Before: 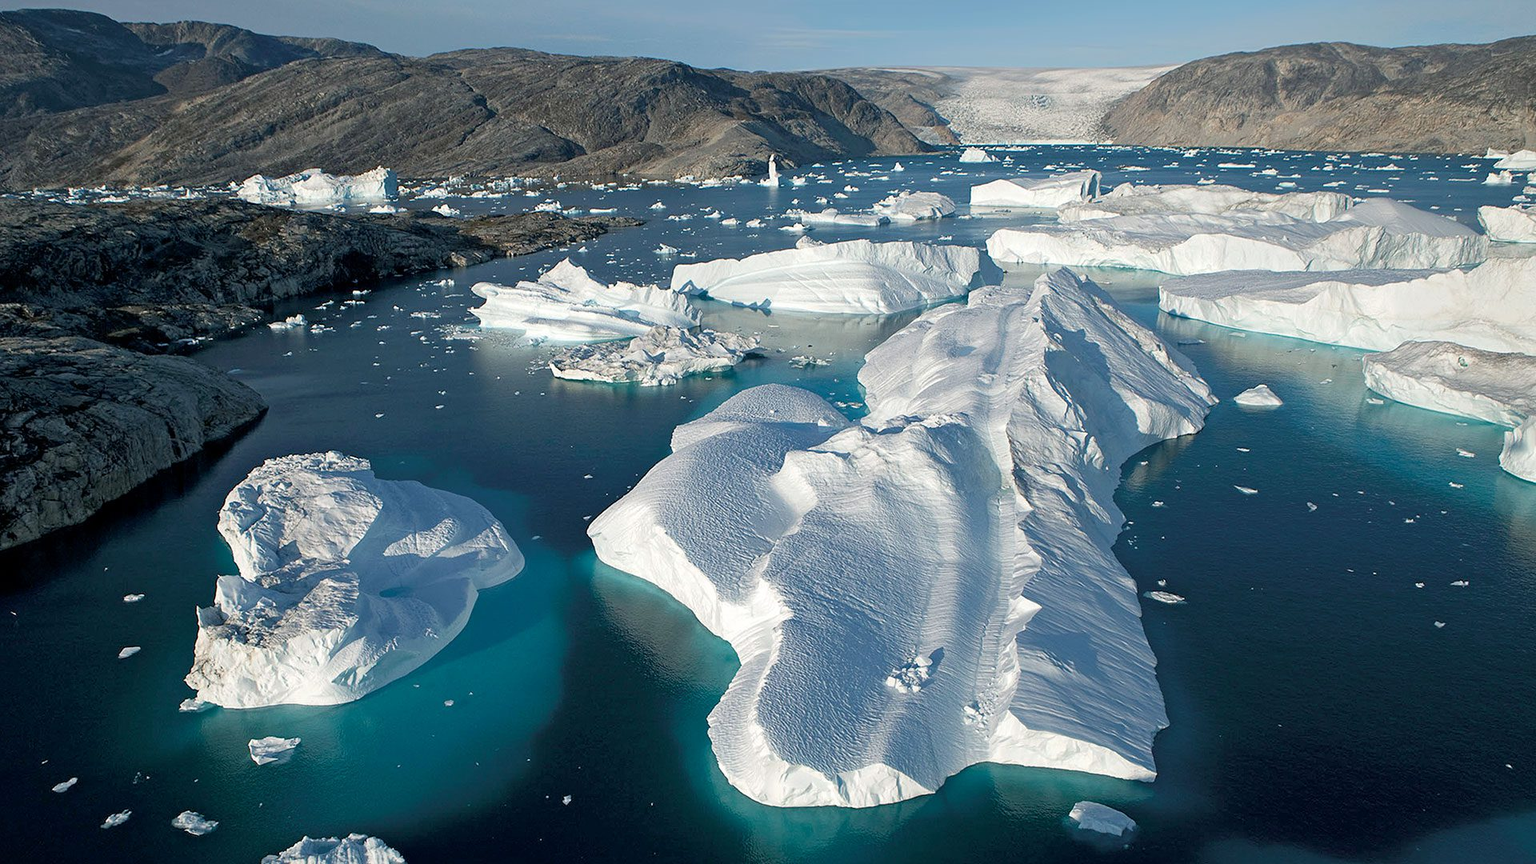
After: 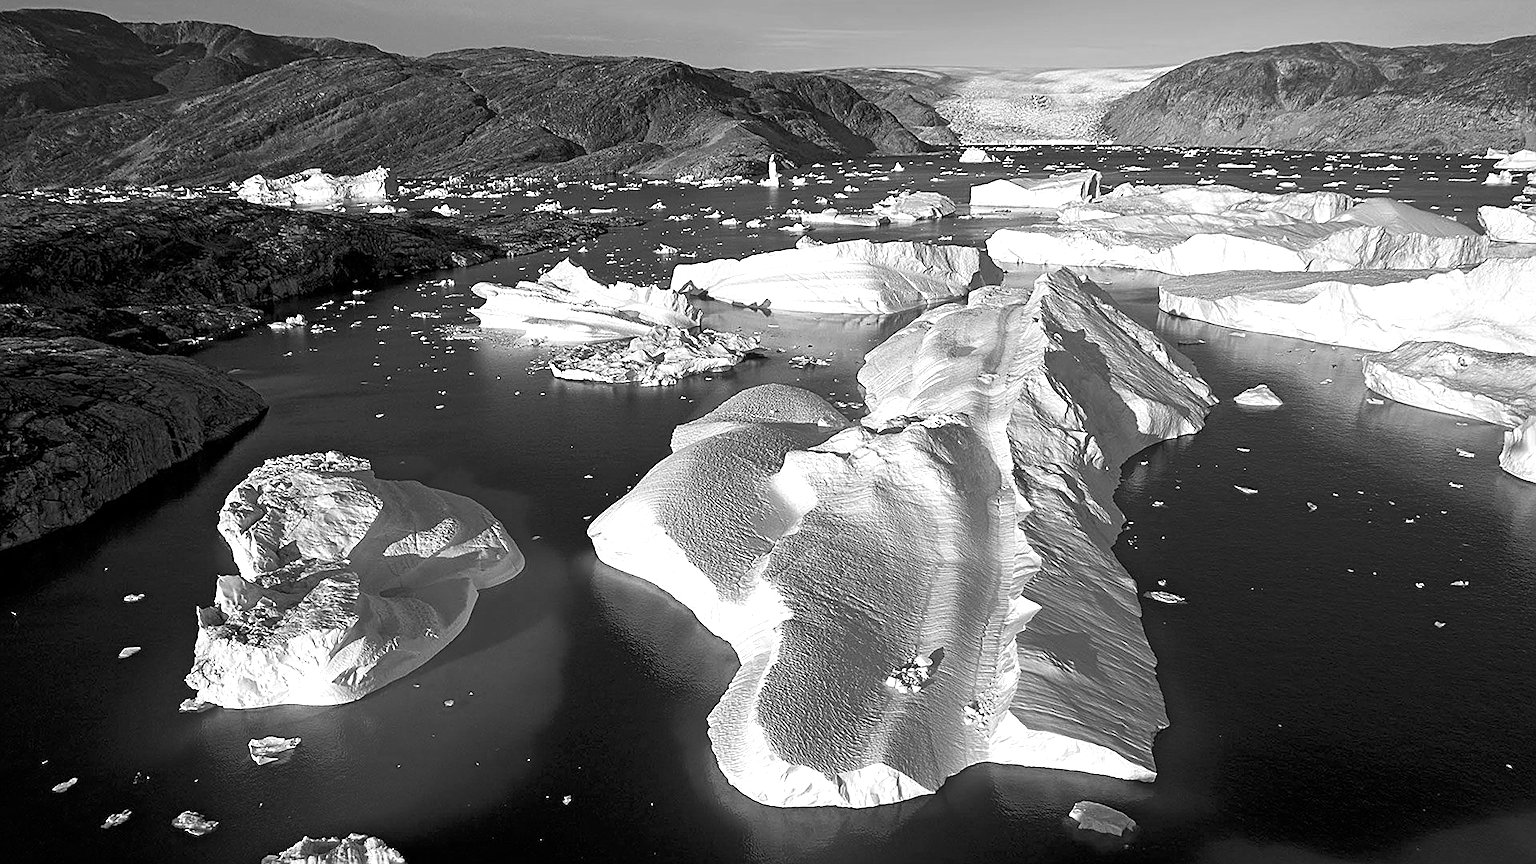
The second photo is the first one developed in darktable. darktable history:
sharpen: on, module defaults
monochrome: a 32, b 64, size 2.3
white balance: emerald 1
color balance rgb: linear chroma grading › global chroma 9%, perceptual saturation grading › global saturation 36%, perceptual saturation grading › shadows 35%, perceptual brilliance grading › global brilliance 15%, perceptual brilliance grading › shadows -35%, global vibrance 15%
